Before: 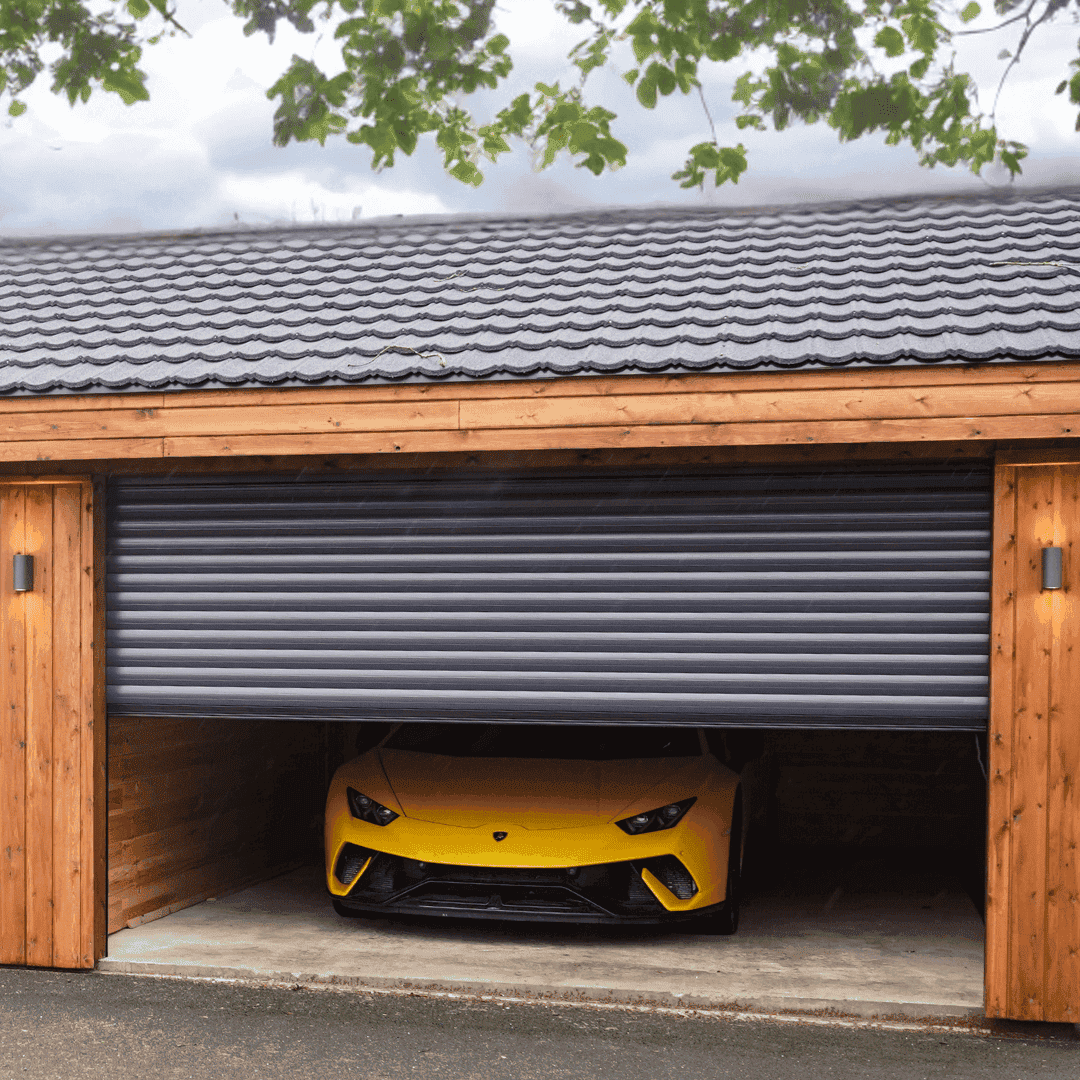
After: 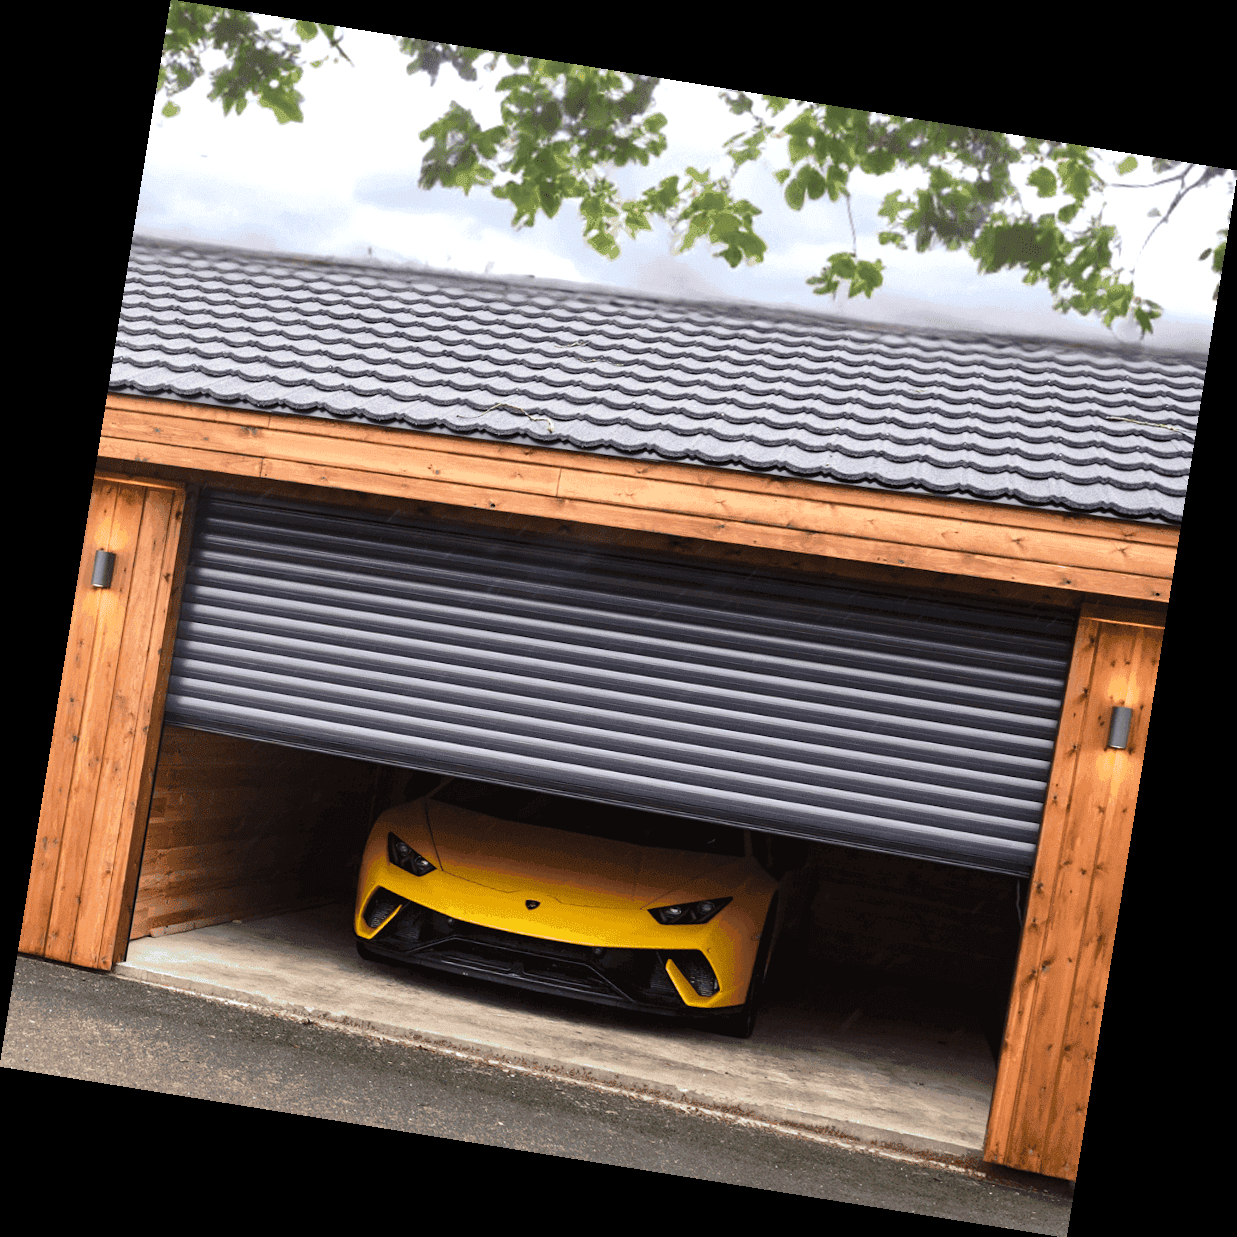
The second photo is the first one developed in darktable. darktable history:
tone equalizer: -8 EV -0.417 EV, -7 EV -0.389 EV, -6 EV -0.333 EV, -5 EV -0.222 EV, -3 EV 0.222 EV, -2 EV 0.333 EV, -1 EV 0.389 EV, +0 EV 0.417 EV, edges refinement/feathering 500, mask exposure compensation -1.57 EV, preserve details no
rotate and perspective: rotation 9.12°, automatic cropping off
